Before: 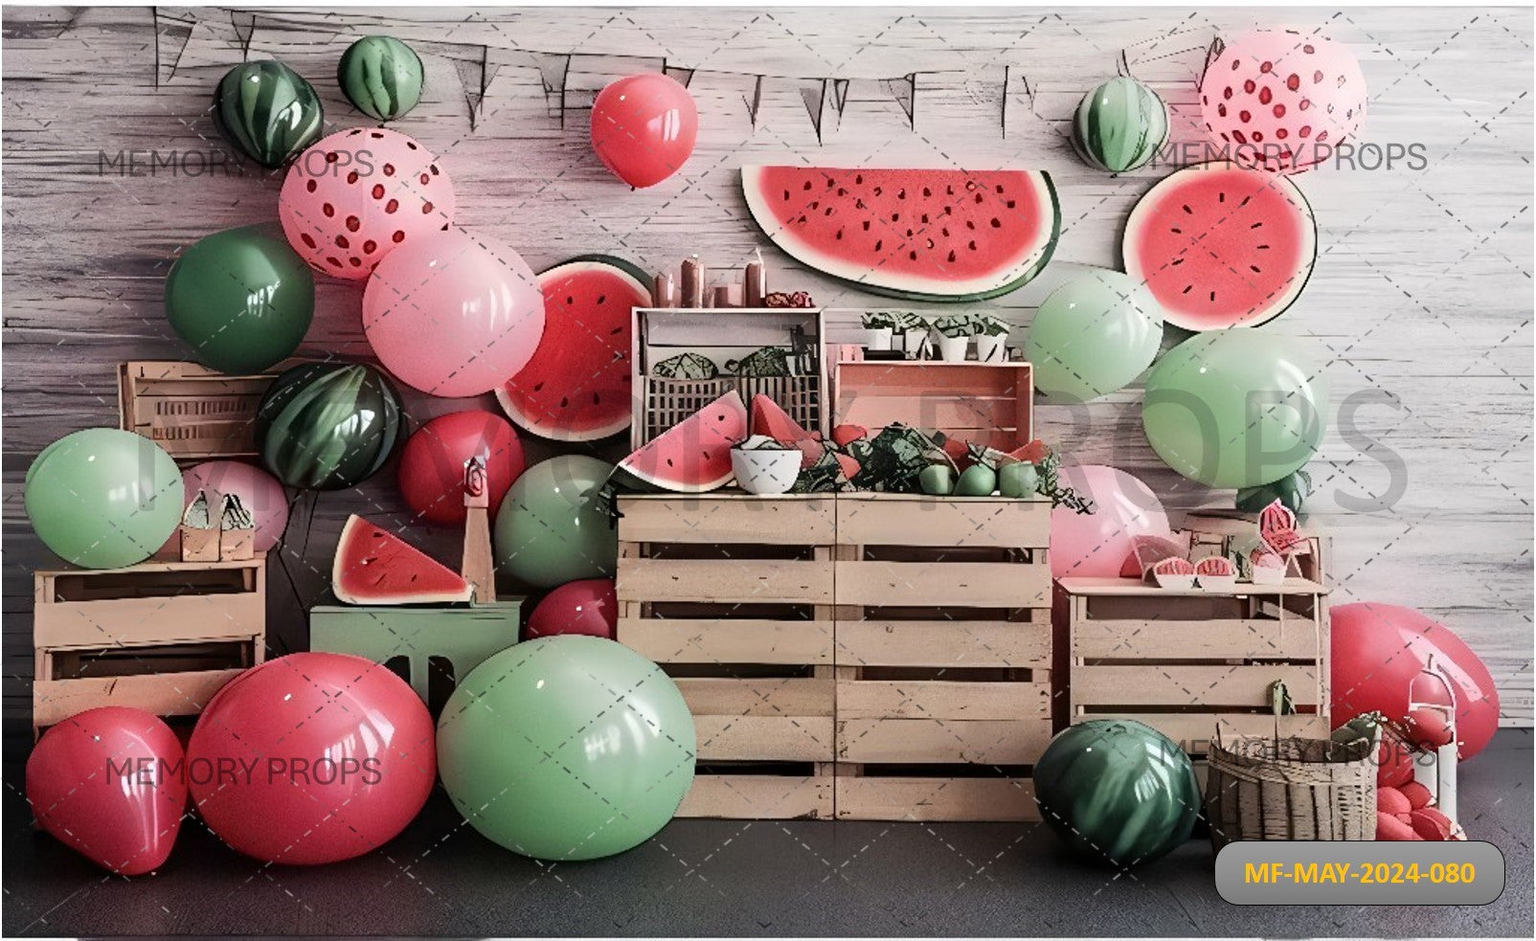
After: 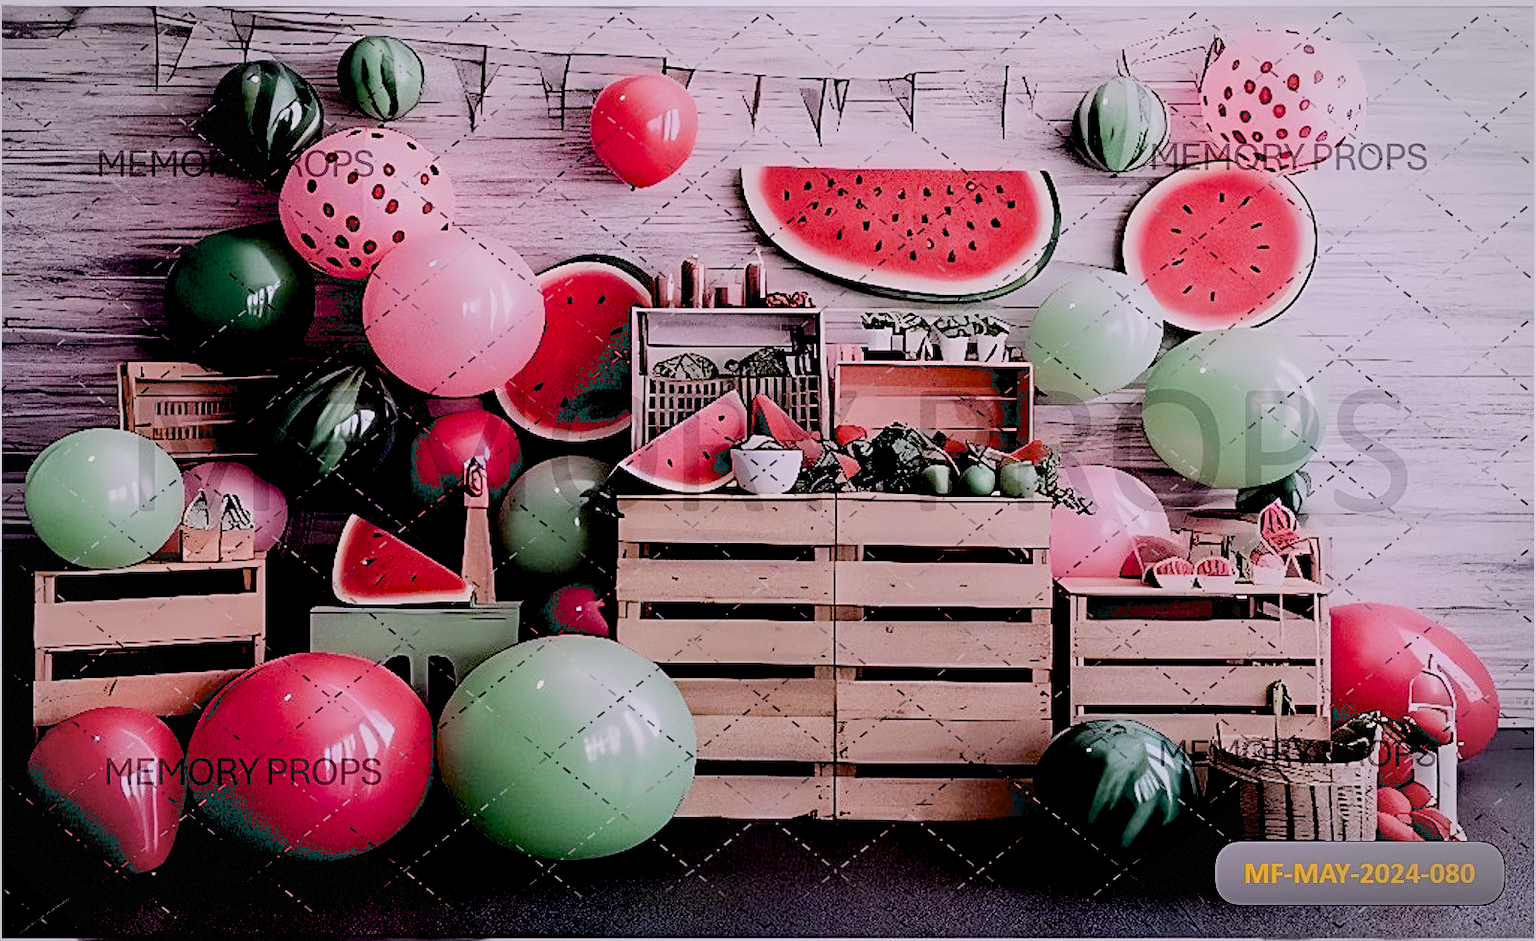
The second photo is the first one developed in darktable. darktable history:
filmic rgb: black relative exposure -7.65 EV, white relative exposure 4.56 EV, hardness 3.61, contrast 1.05
vignetting: fall-off start 91%, fall-off radius 39.39%, brightness -0.182, saturation -0.3, width/height ratio 1.219, shape 1.3, dithering 8-bit output, unbound false
exposure: black level correction 0.056, compensate highlight preservation false
sharpen: on, module defaults
white balance: red 1.066, blue 1.119
